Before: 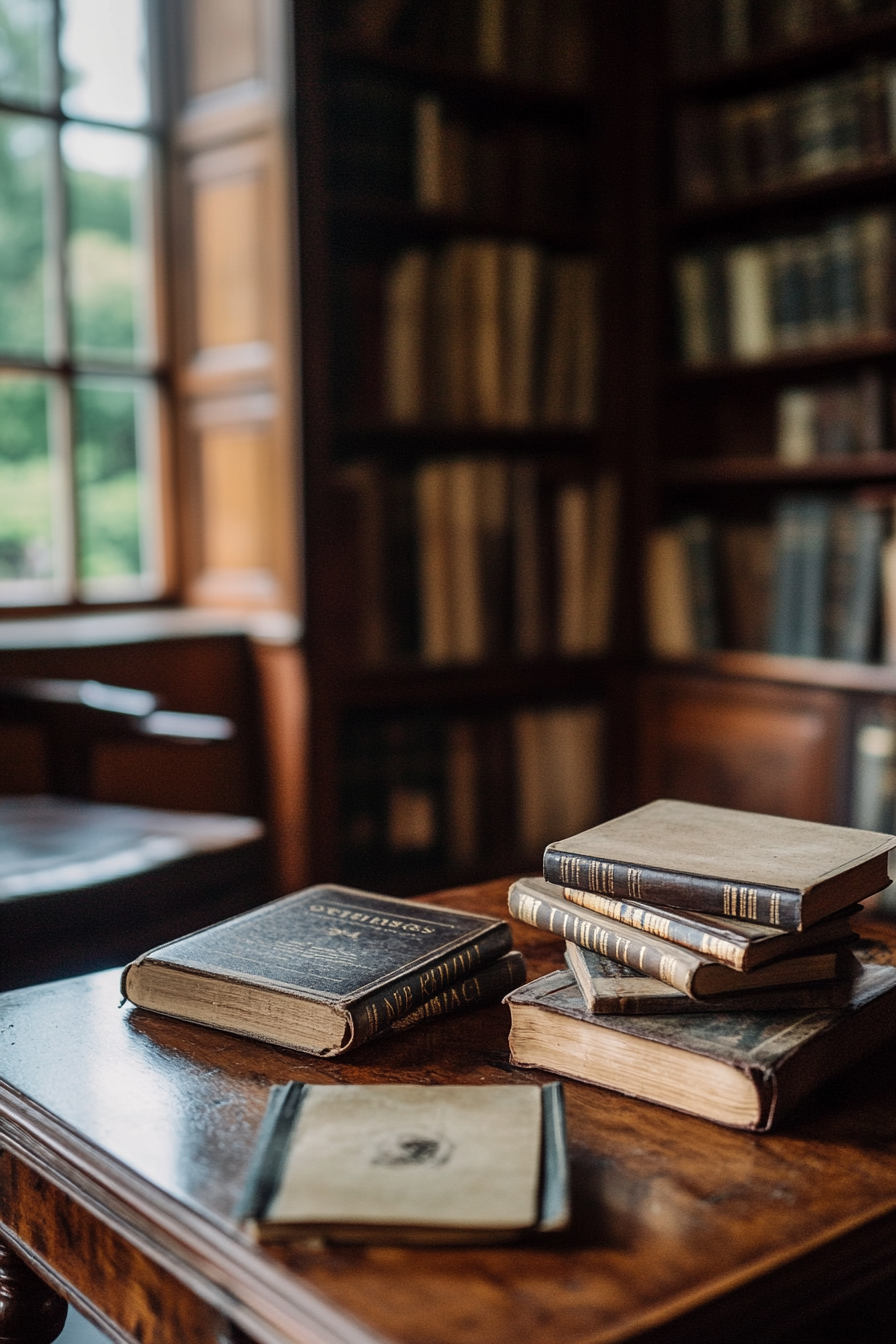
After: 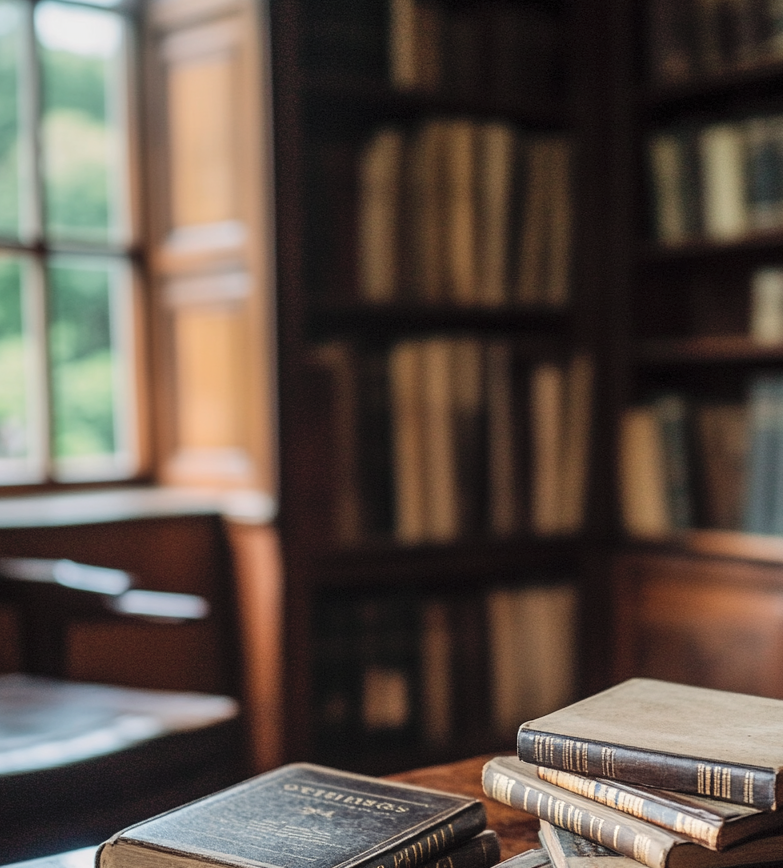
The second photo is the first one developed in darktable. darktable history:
crop: left 2.909%, top 9.007%, right 9.671%, bottom 26.366%
contrast brightness saturation: brightness 0.146
